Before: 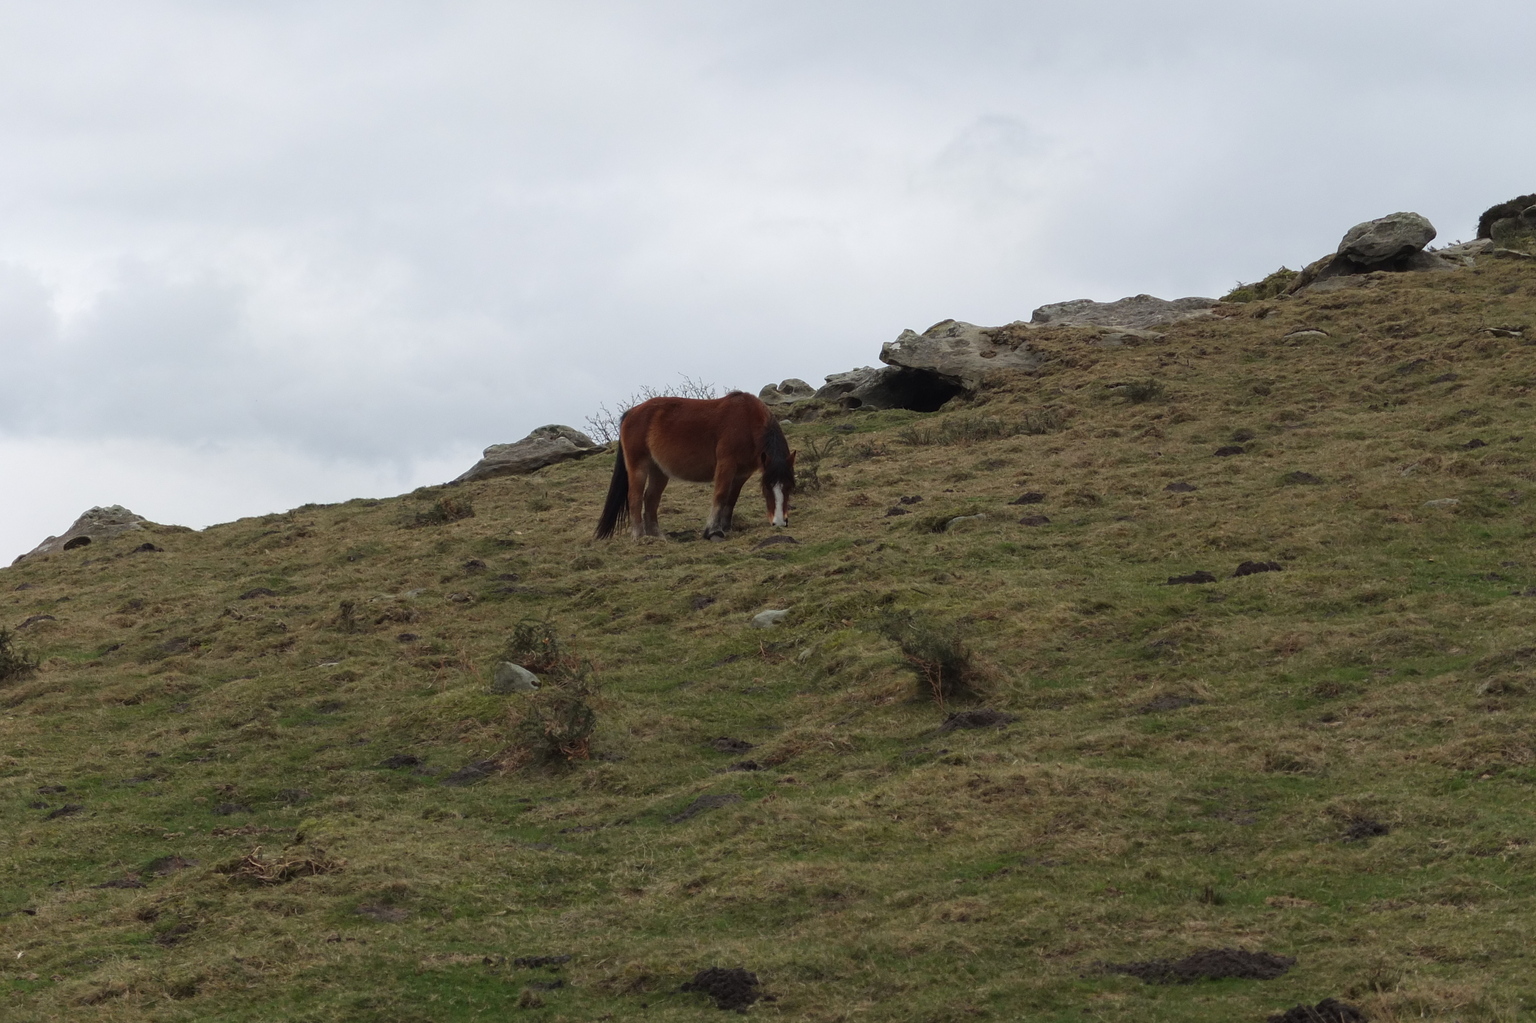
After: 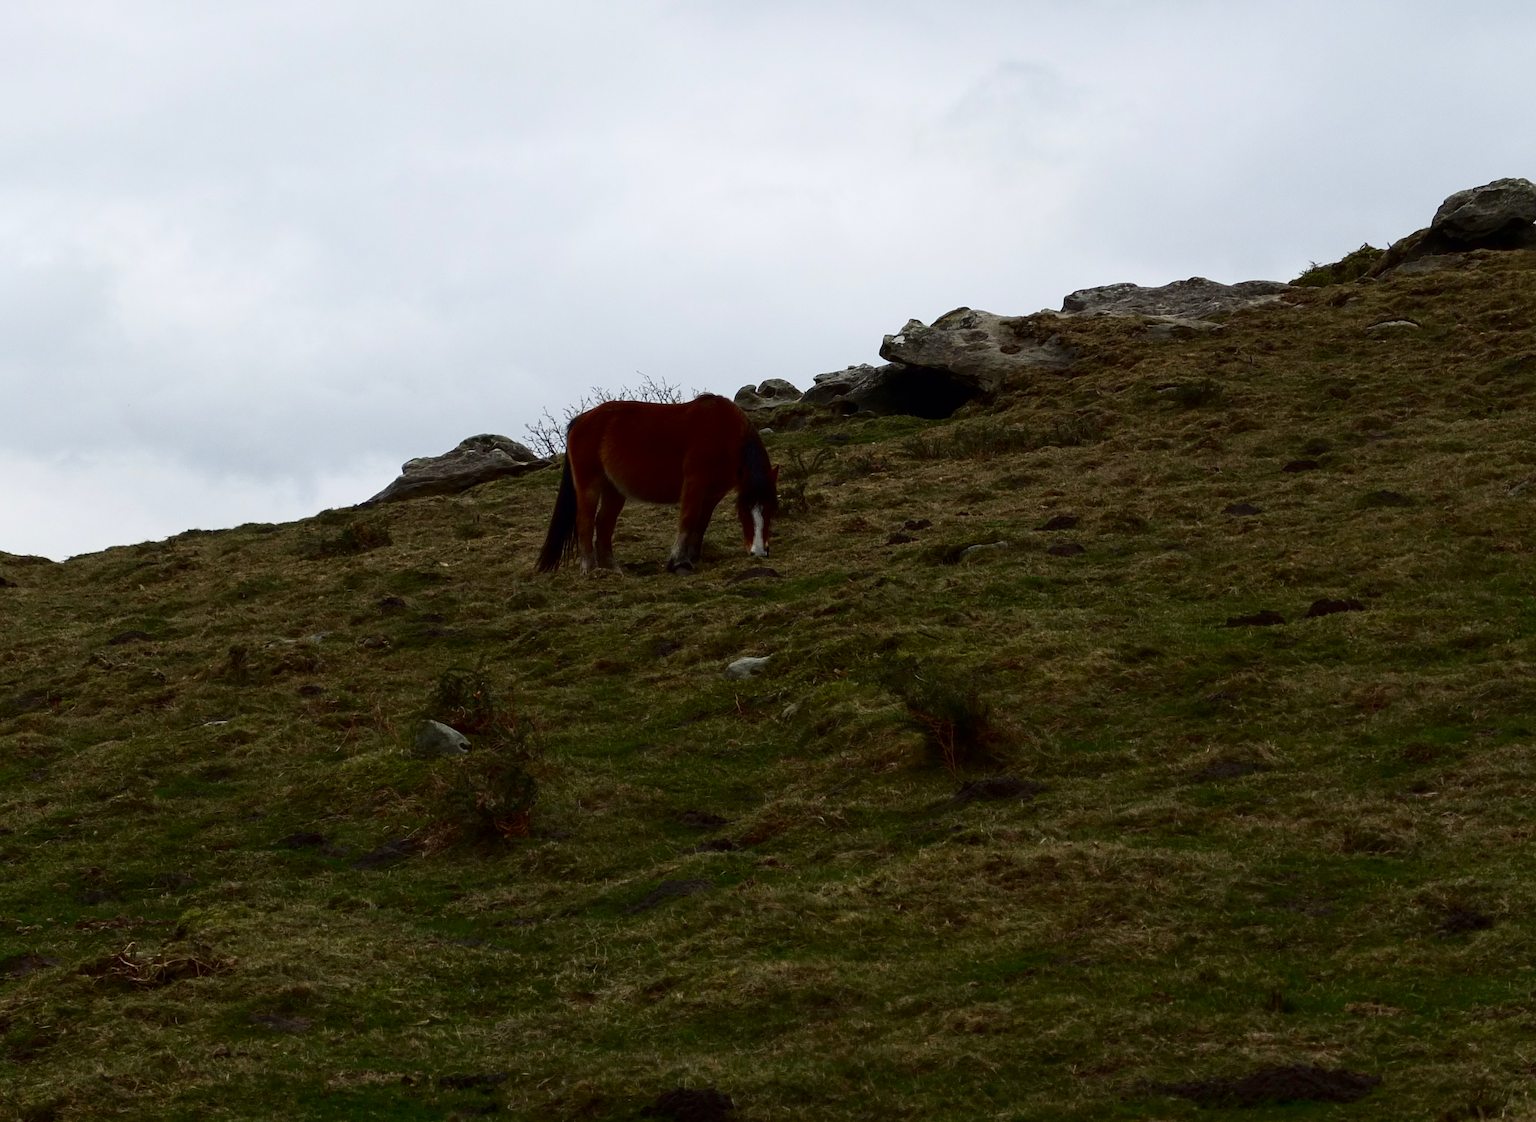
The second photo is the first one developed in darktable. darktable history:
crop: left 9.761%, top 6.34%, right 7.217%, bottom 2.521%
contrast brightness saturation: contrast 0.244, brightness -0.229, saturation 0.143
